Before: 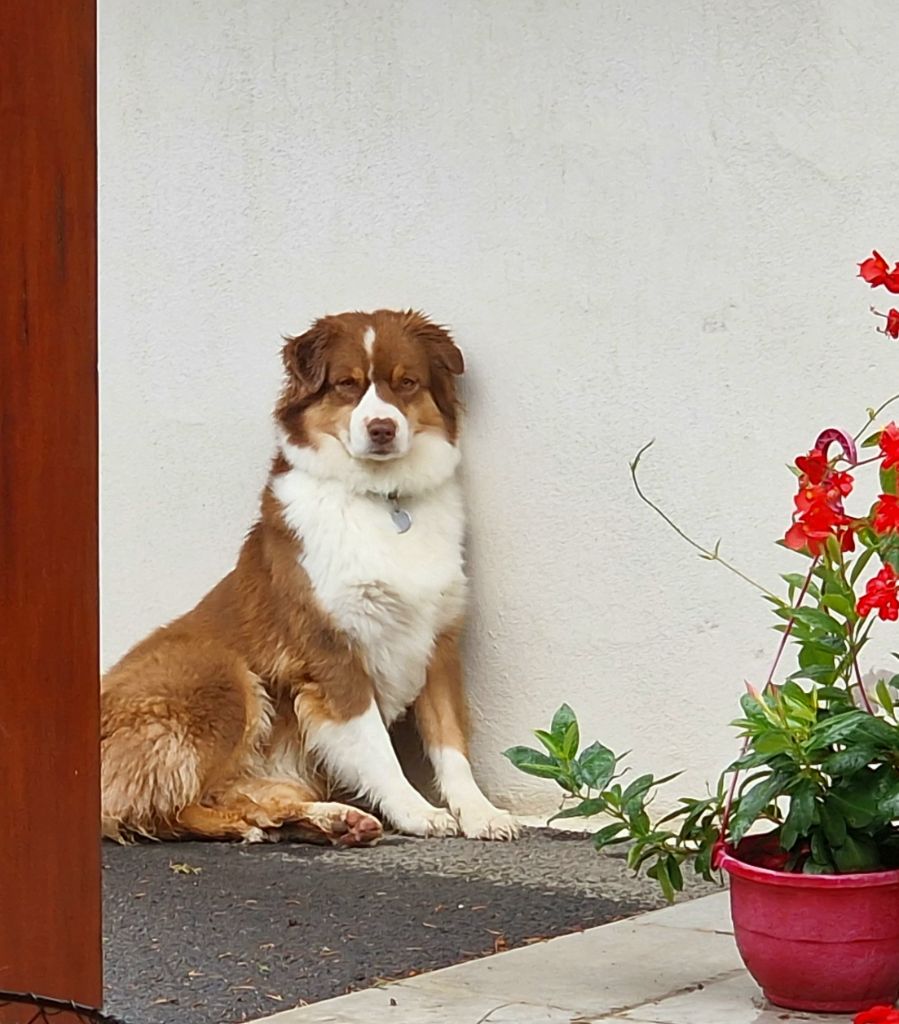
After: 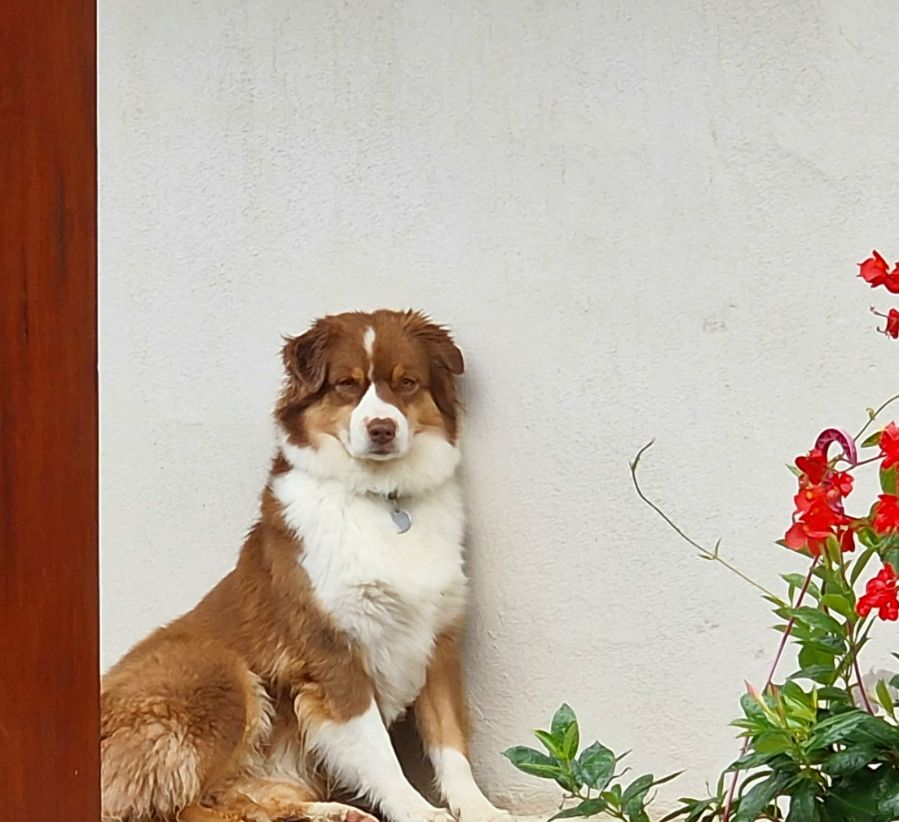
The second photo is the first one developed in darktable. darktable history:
crop: bottom 19.657%
